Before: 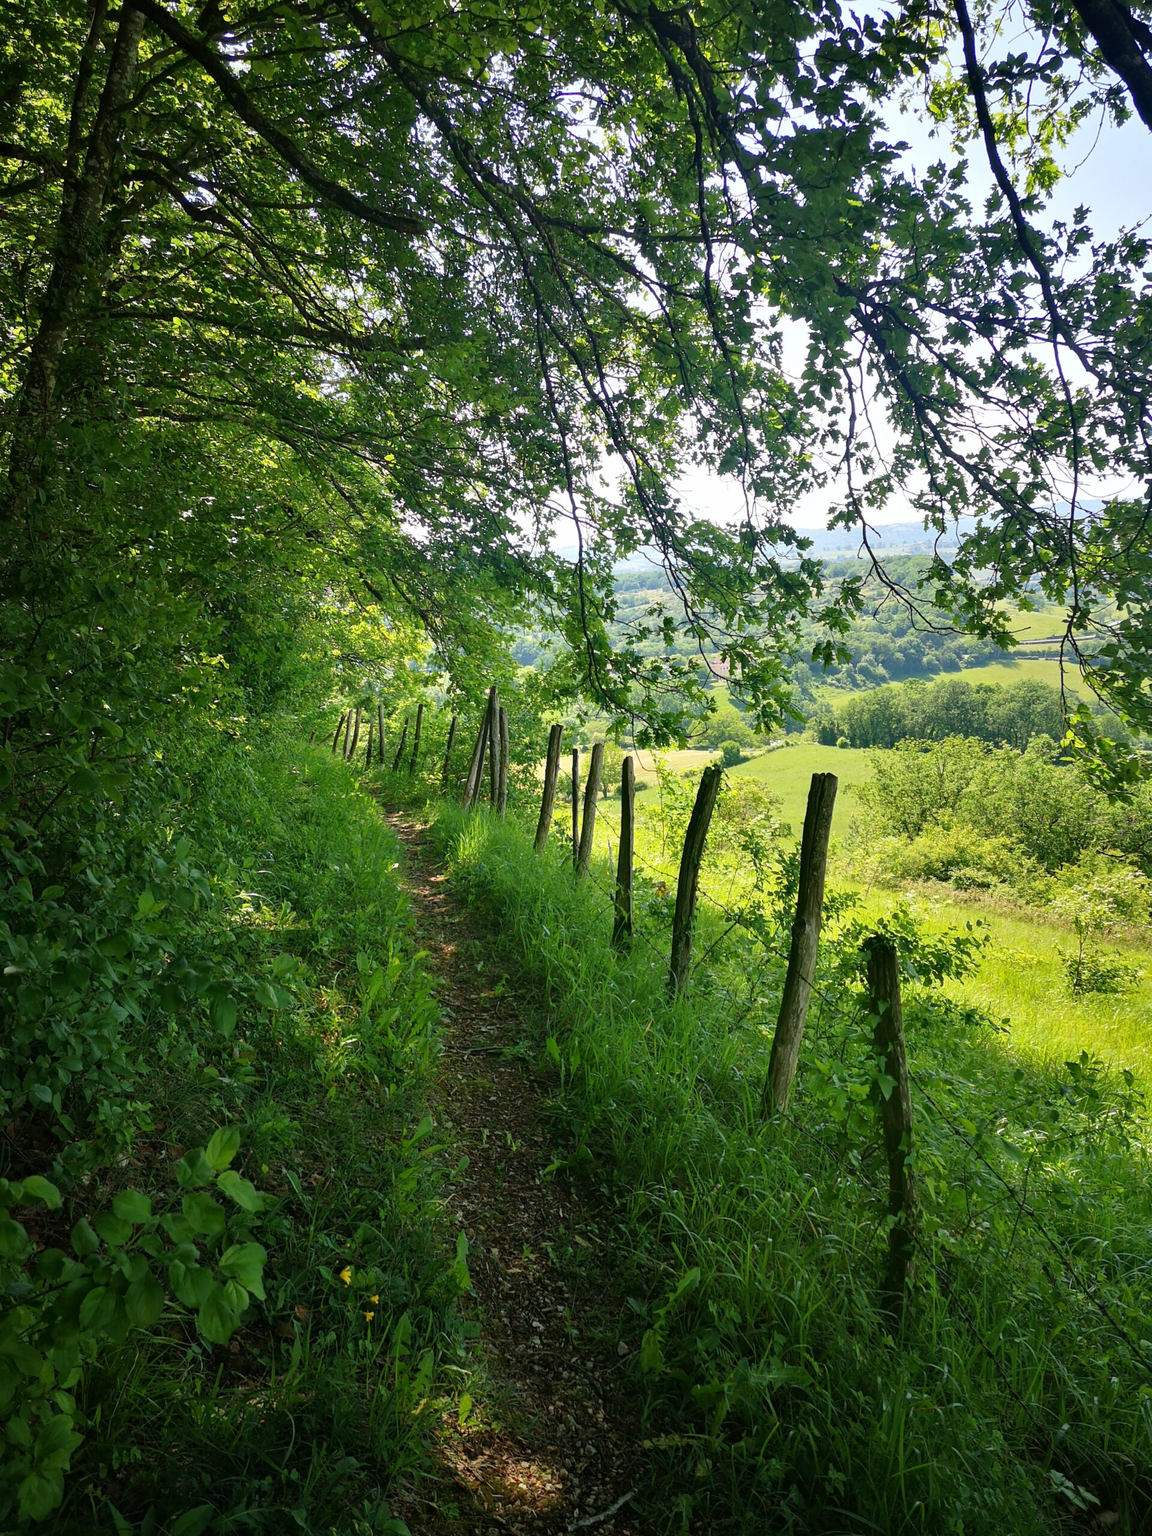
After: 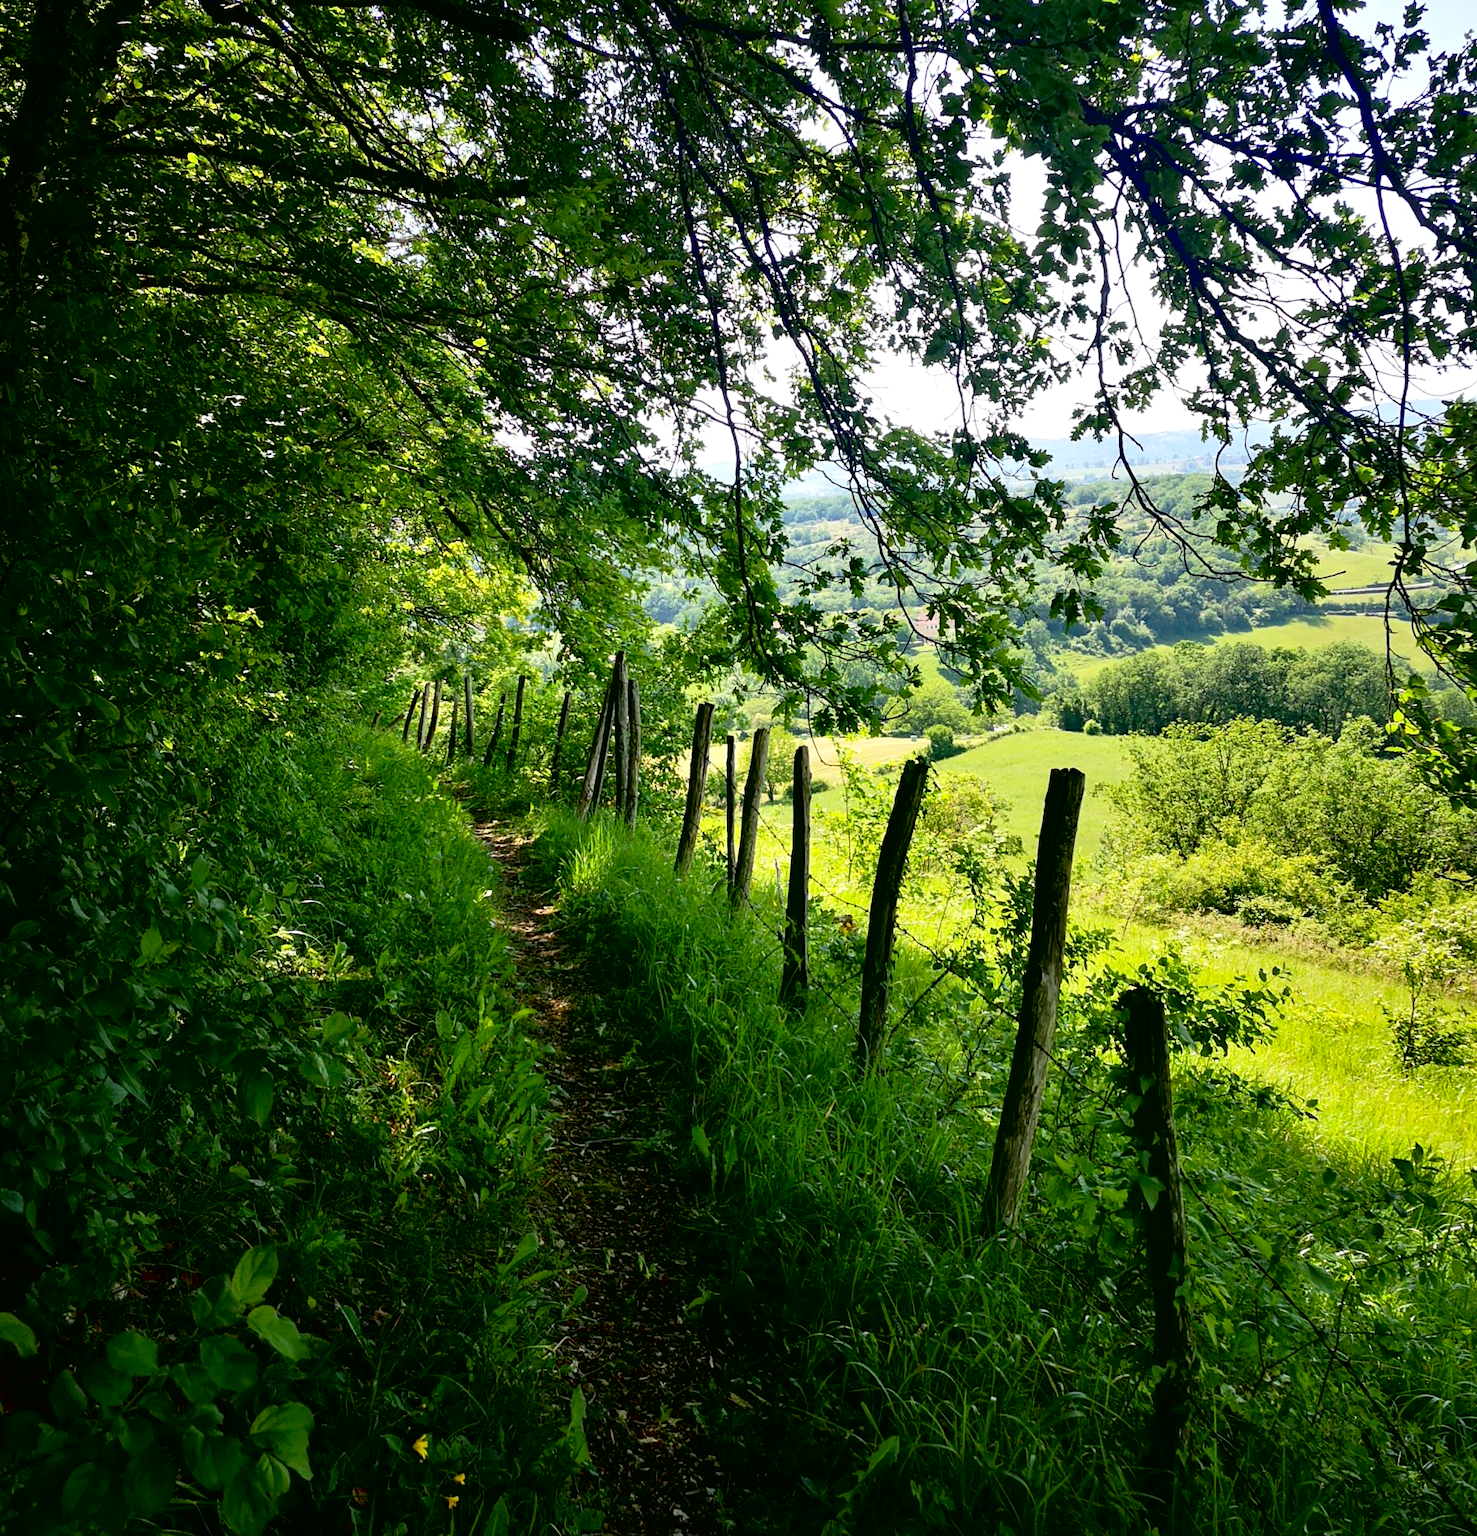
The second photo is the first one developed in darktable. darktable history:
exposure: black level correction 0.025, exposure 0.182 EV, compensate highlight preservation false
crop and rotate: left 2.991%, top 13.302%, right 1.981%, bottom 12.636%
tone curve: curves: ch0 [(0.016, 0.011) (0.204, 0.146) (0.515, 0.476) (0.78, 0.795) (1, 0.981)], color space Lab, linked channels, preserve colors none
